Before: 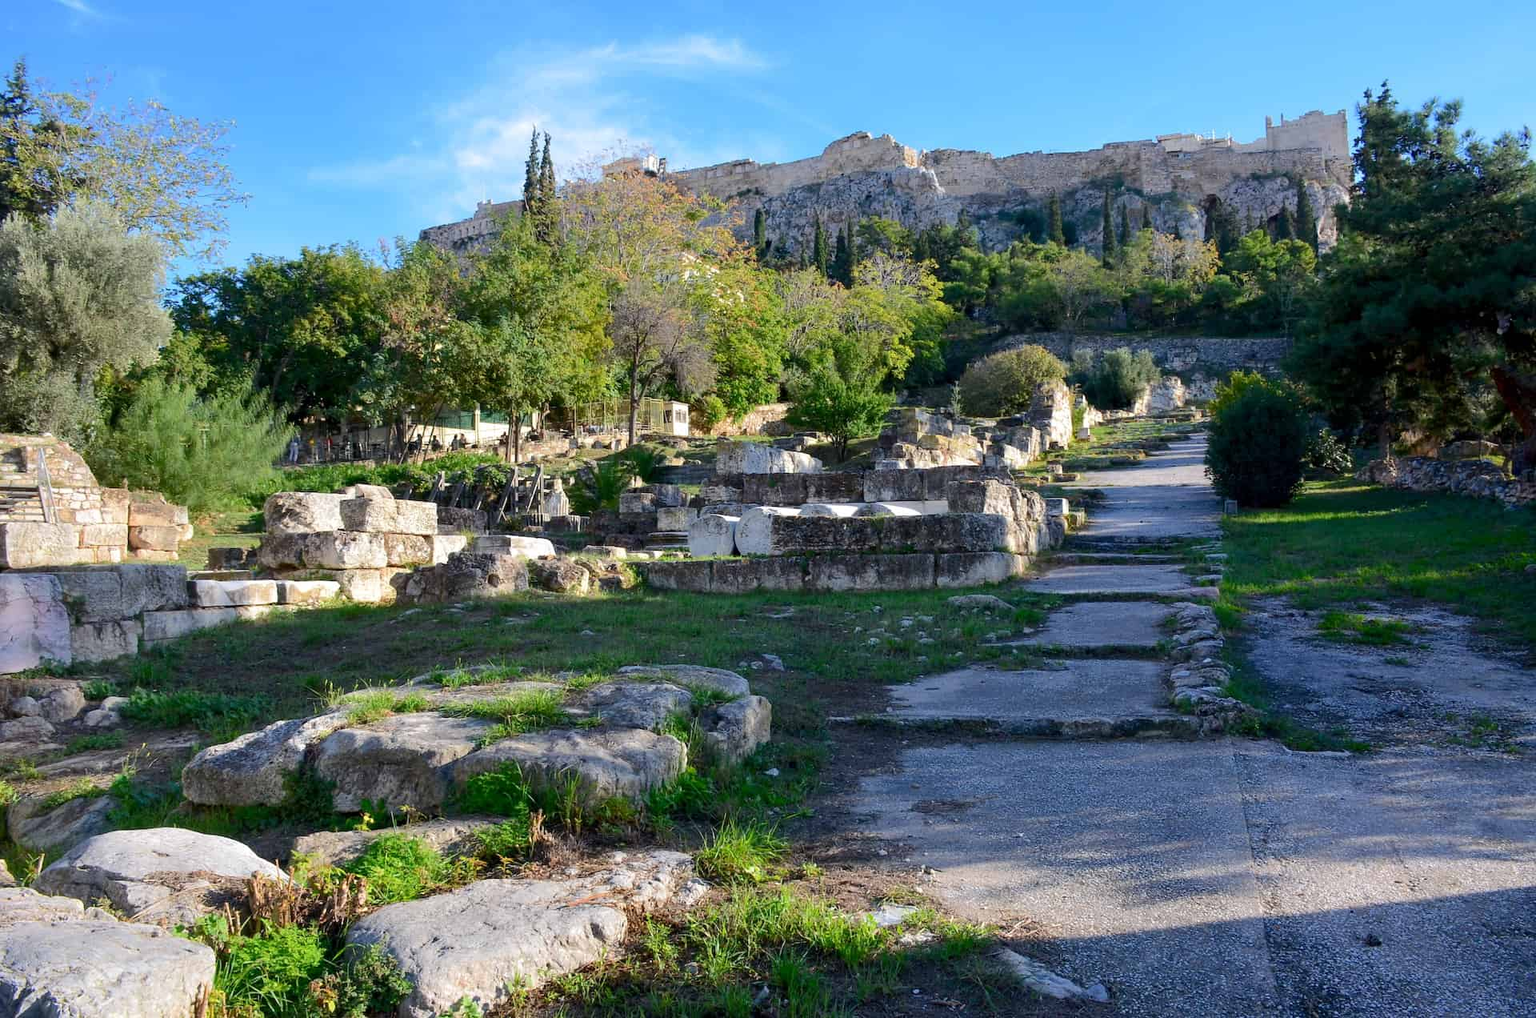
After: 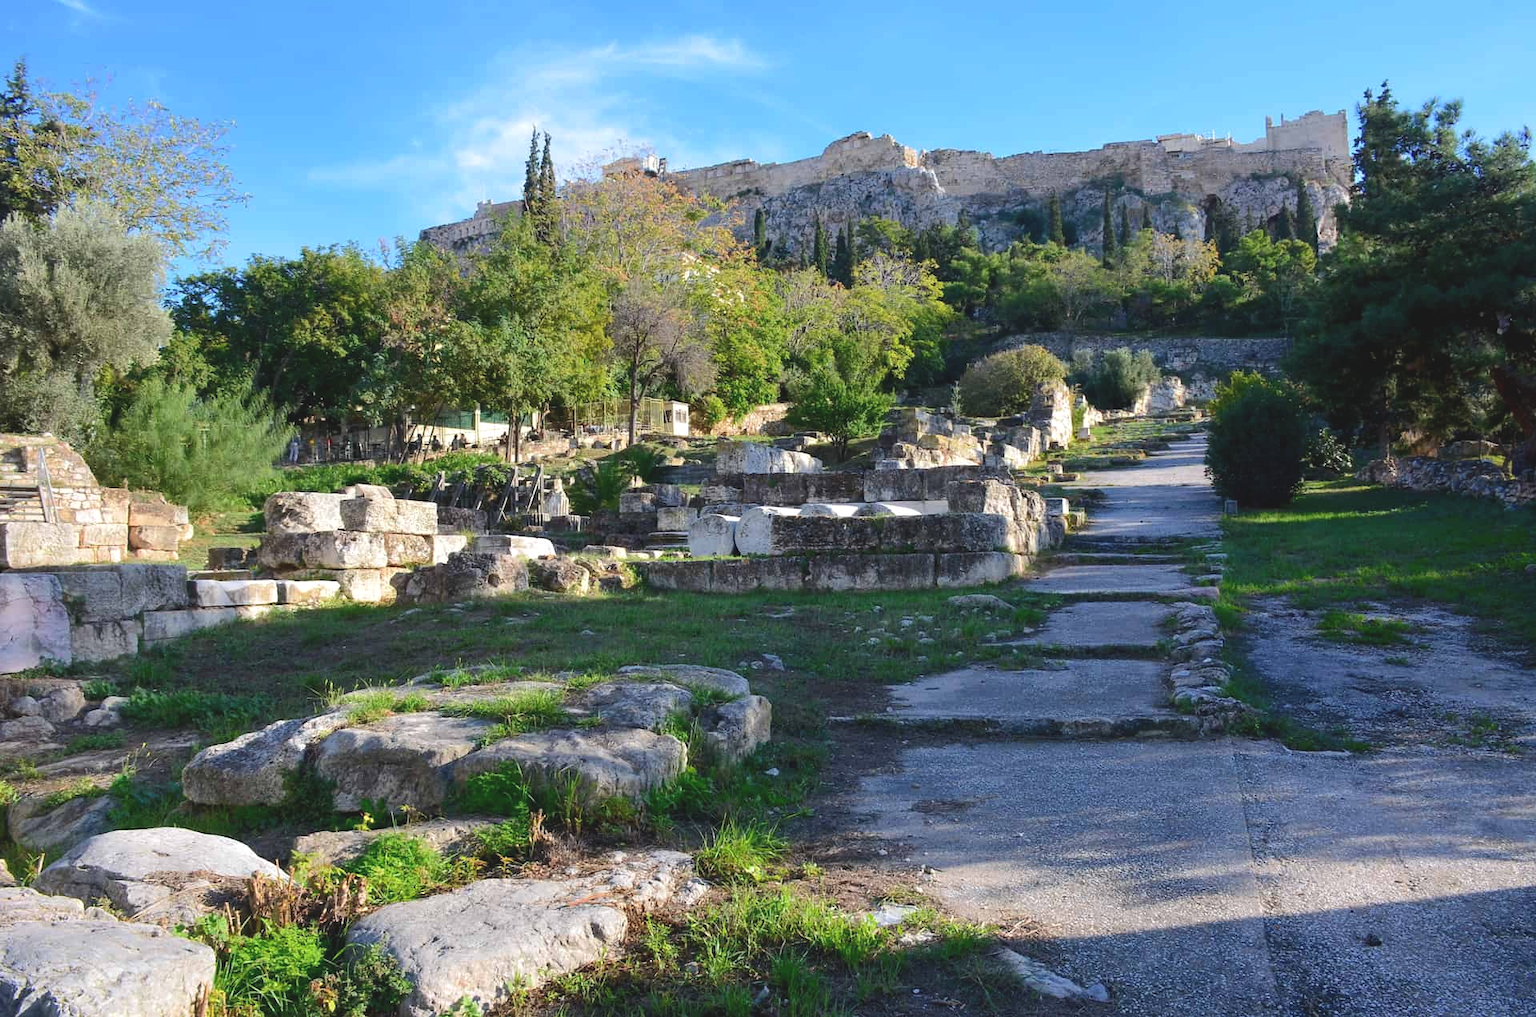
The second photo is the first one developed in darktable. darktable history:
exposure: black level correction -0.009, exposure 0.068 EV, compensate exposure bias true, compensate highlight preservation false
